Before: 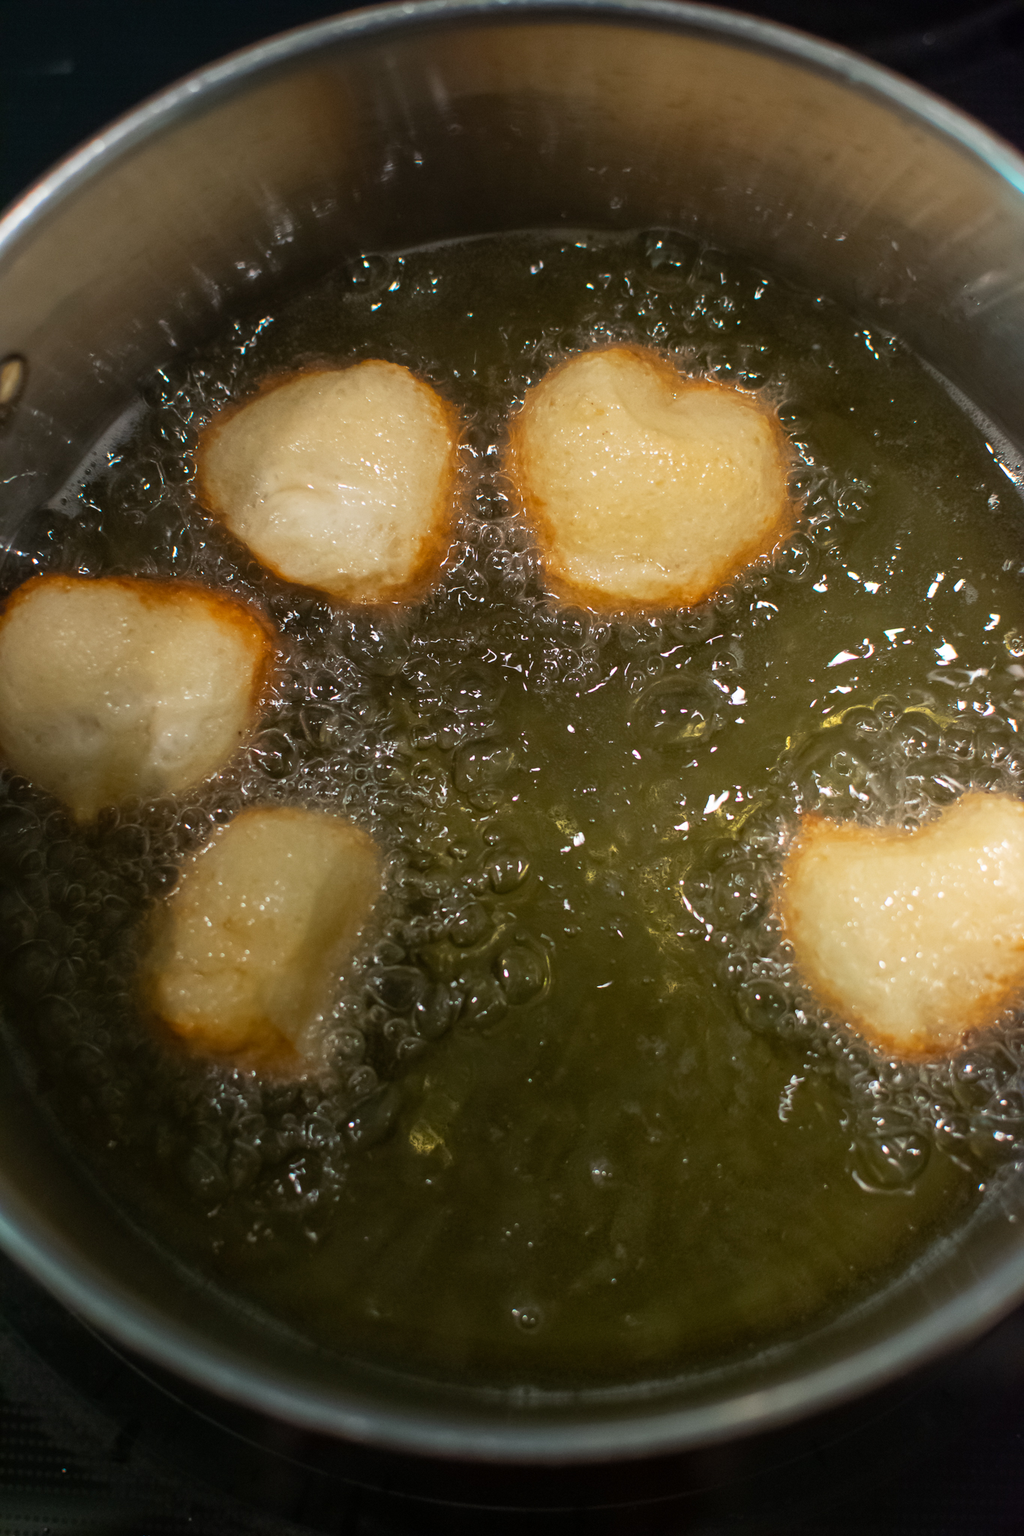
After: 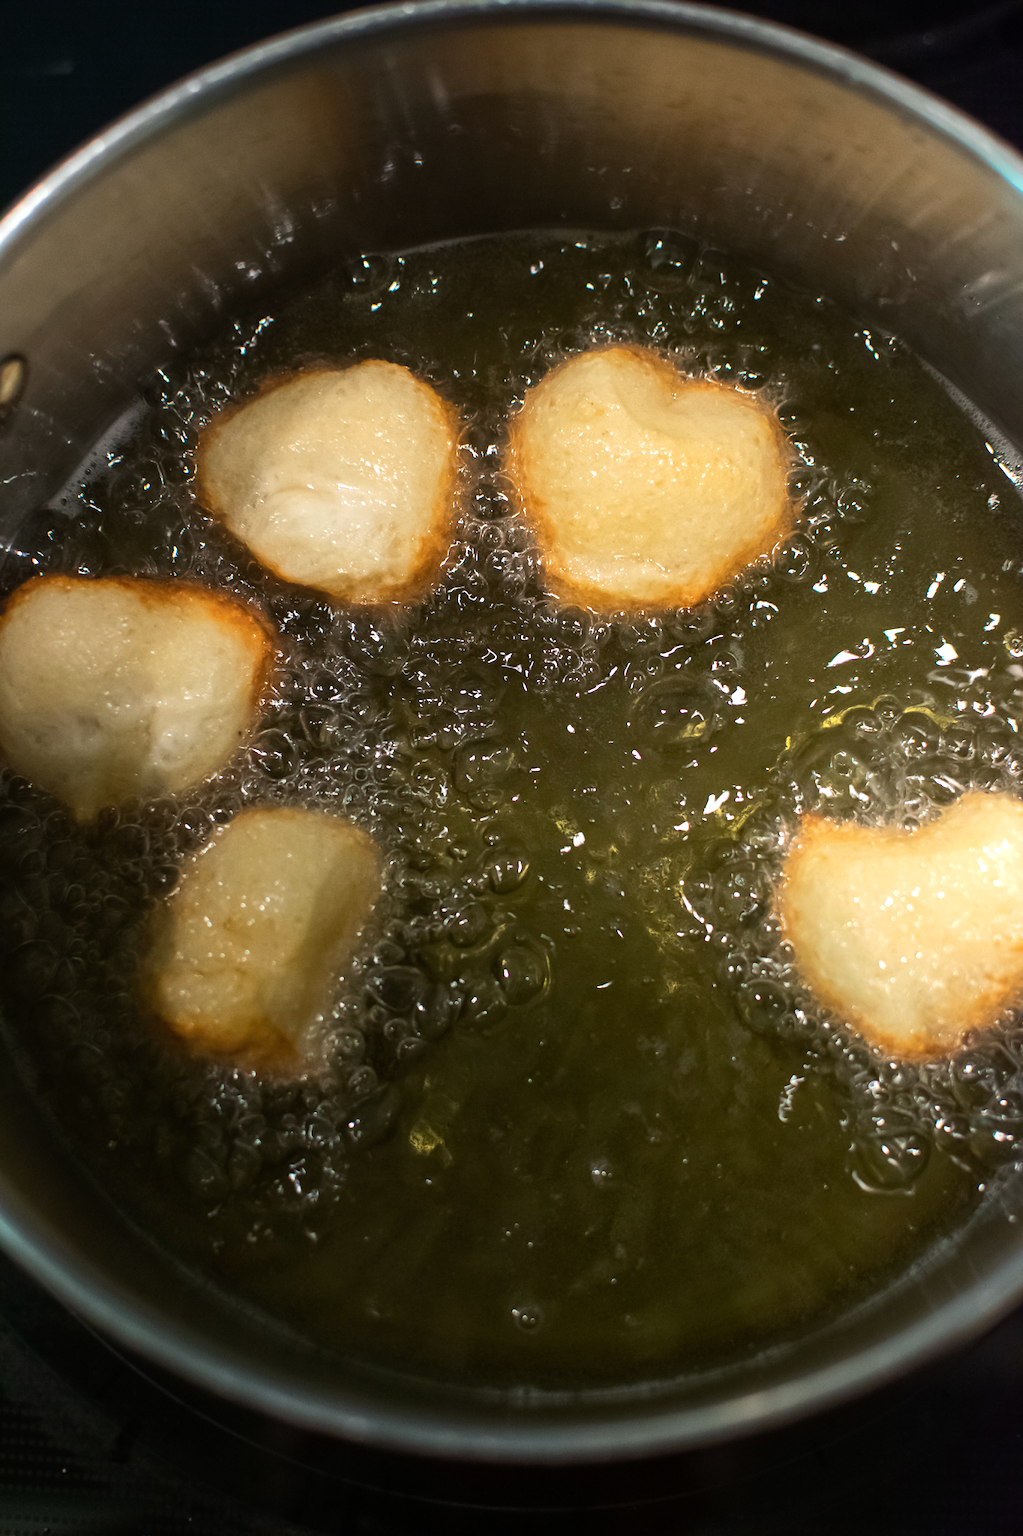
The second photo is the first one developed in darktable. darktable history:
color zones: curves: ch0 [(0, 0.465) (0.092, 0.596) (0.289, 0.464) (0.429, 0.453) (0.571, 0.464) (0.714, 0.455) (0.857, 0.462) (1, 0.465)]
tone equalizer: -8 EV -0.417 EV, -7 EV -0.389 EV, -6 EV -0.333 EV, -5 EV -0.222 EV, -3 EV 0.222 EV, -2 EV 0.333 EV, -1 EV 0.389 EV, +0 EV 0.417 EV, edges refinement/feathering 500, mask exposure compensation -1.57 EV, preserve details no
